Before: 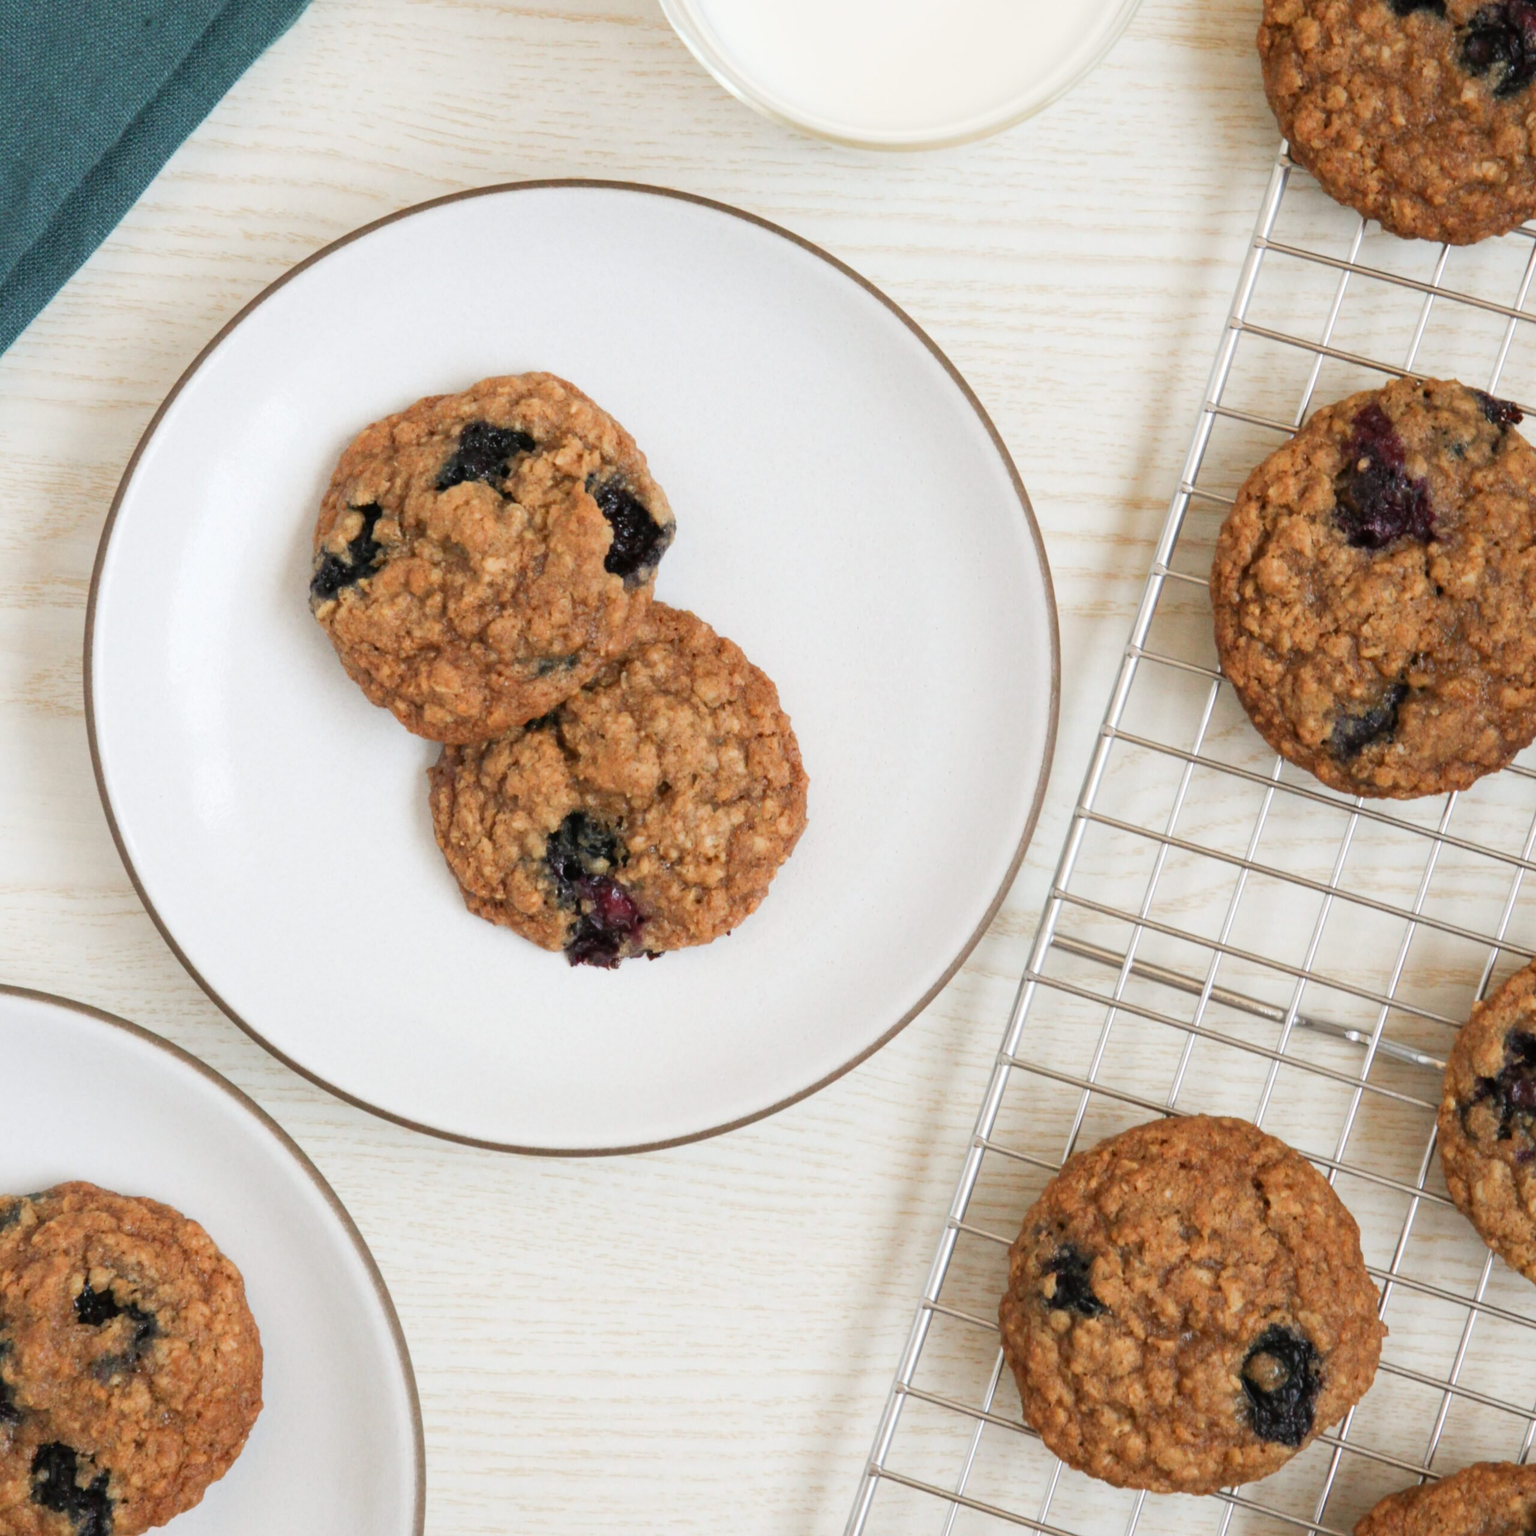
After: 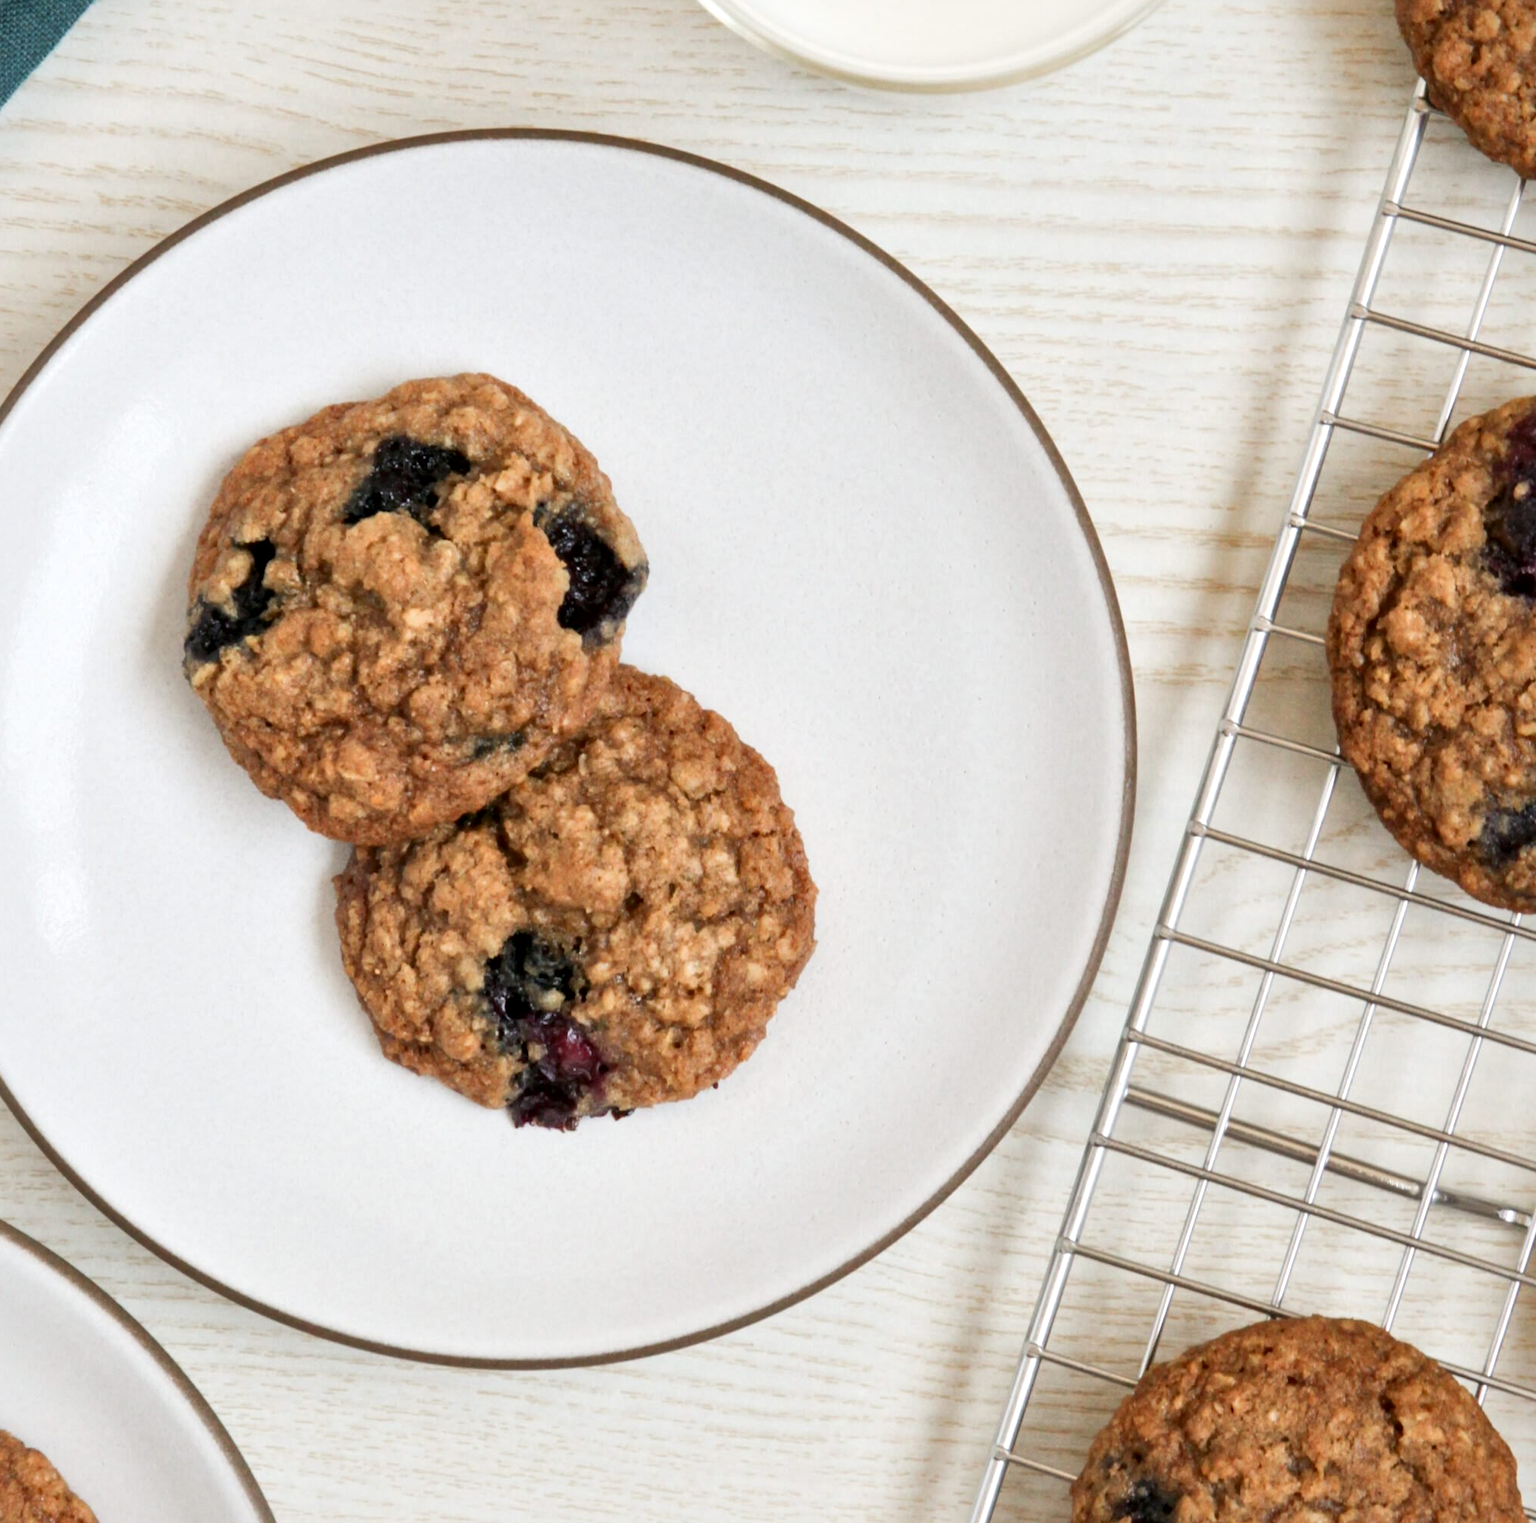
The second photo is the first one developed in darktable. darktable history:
crop and rotate: left 10.77%, top 5.1%, right 10.41%, bottom 16.76%
local contrast: mode bilateral grid, contrast 25, coarseness 60, detail 151%, midtone range 0.2
